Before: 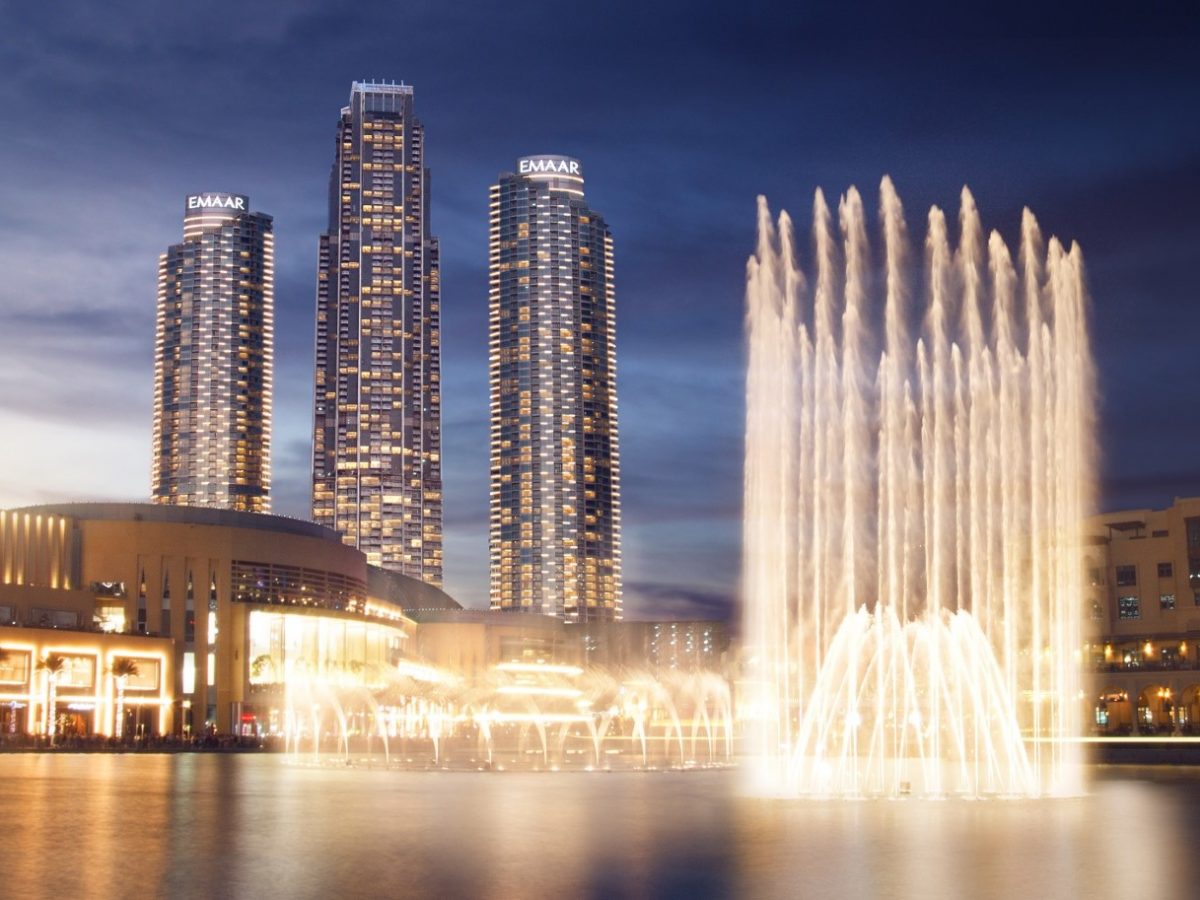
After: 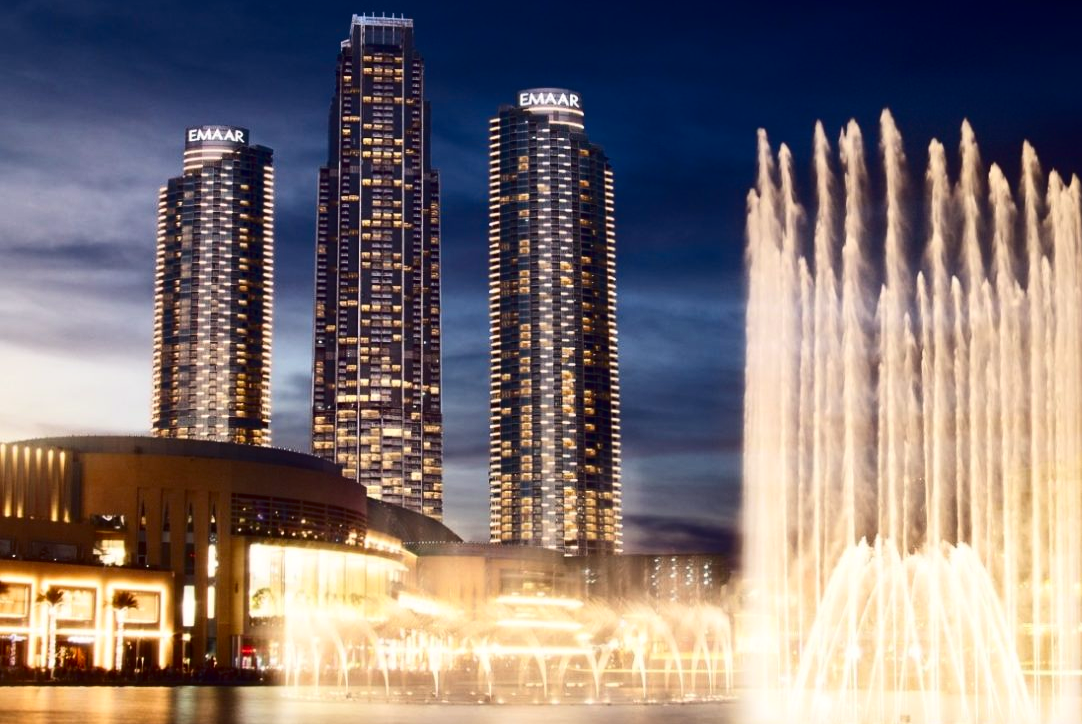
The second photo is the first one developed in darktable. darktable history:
contrast brightness saturation: contrast 0.236, brightness -0.243, saturation 0.136
color calibration: x 0.343, y 0.356, temperature 5130.18 K
crop: top 7.461%, right 9.794%, bottom 12.074%
